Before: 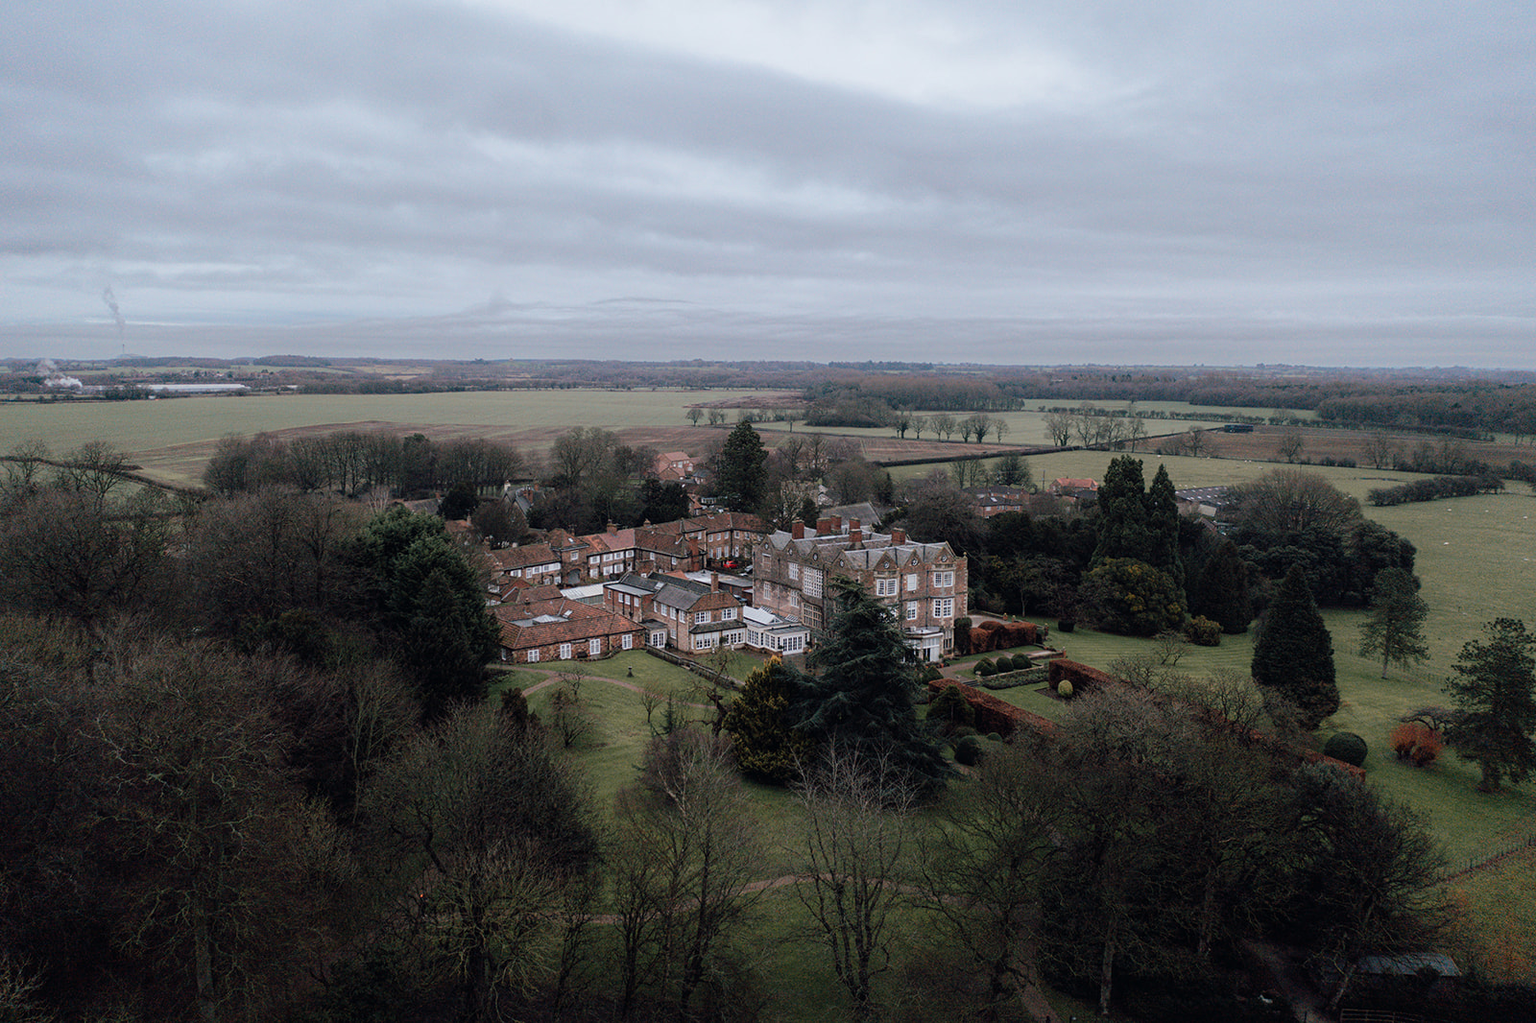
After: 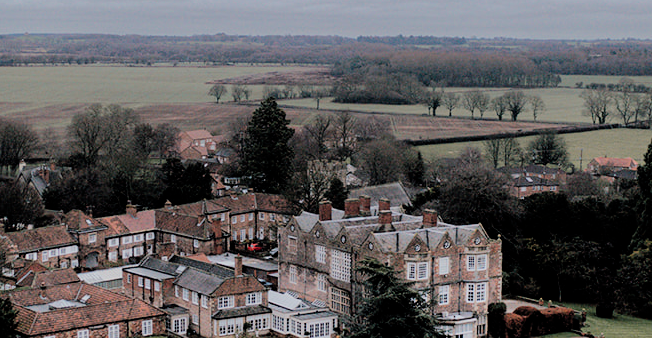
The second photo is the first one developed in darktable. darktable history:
crop: left 31.633%, top 32.04%, right 27.598%, bottom 36.236%
shadows and highlights: soften with gaussian
filmic rgb: black relative exposure -7.62 EV, white relative exposure 4.61 EV, target black luminance 0%, hardness 3.52, latitude 50.37%, contrast 1.029, highlights saturation mix 9.02%, shadows ↔ highlights balance -0.193%
